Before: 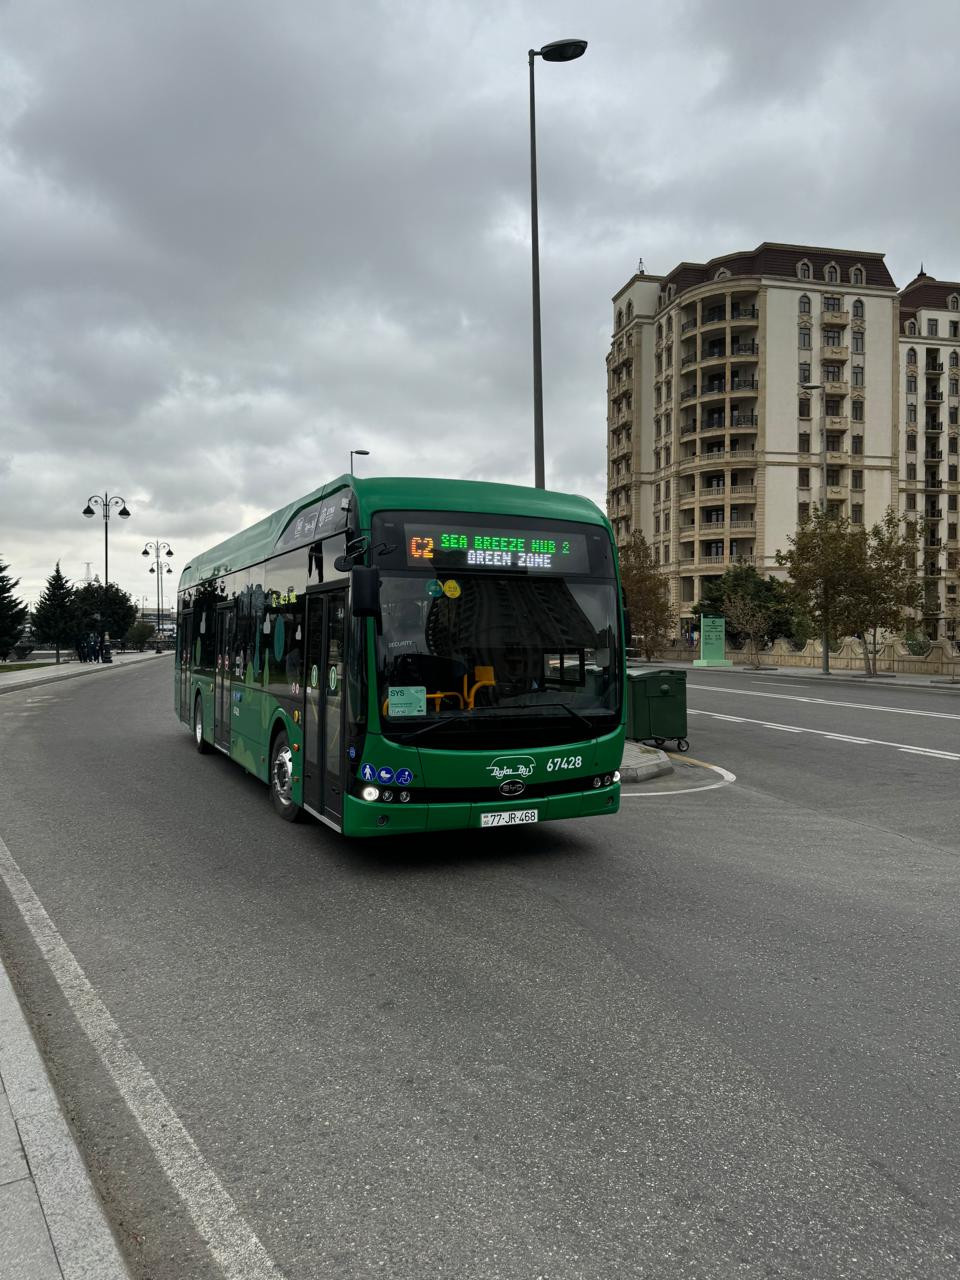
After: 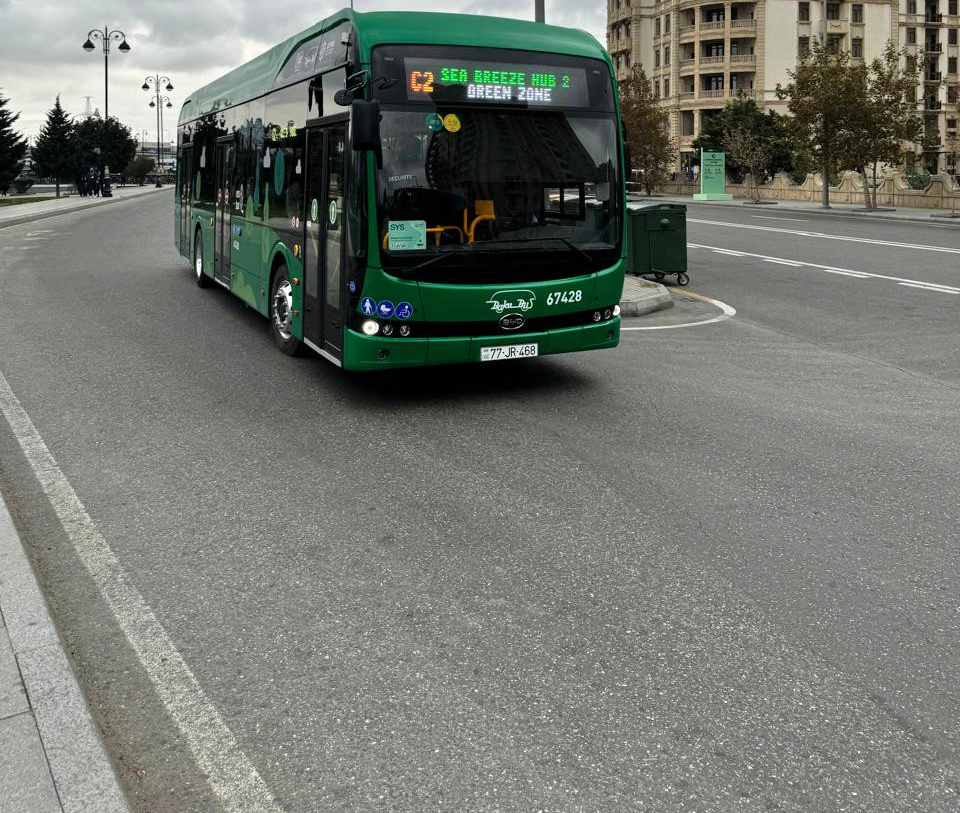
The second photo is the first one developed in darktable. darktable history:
crop and rotate: top 36.435%
tone equalizer: -8 EV 0.001 EV, -7 EV -0.004 EV, -6 EV 0.009 EV, -5 EV 0.032 EV, -4 EV 0.276 EV, -3 EV 0.644 EV, -2 EV 0.584 EV, -1 EV 0.187 EV, +0 EV 0.024 EV
